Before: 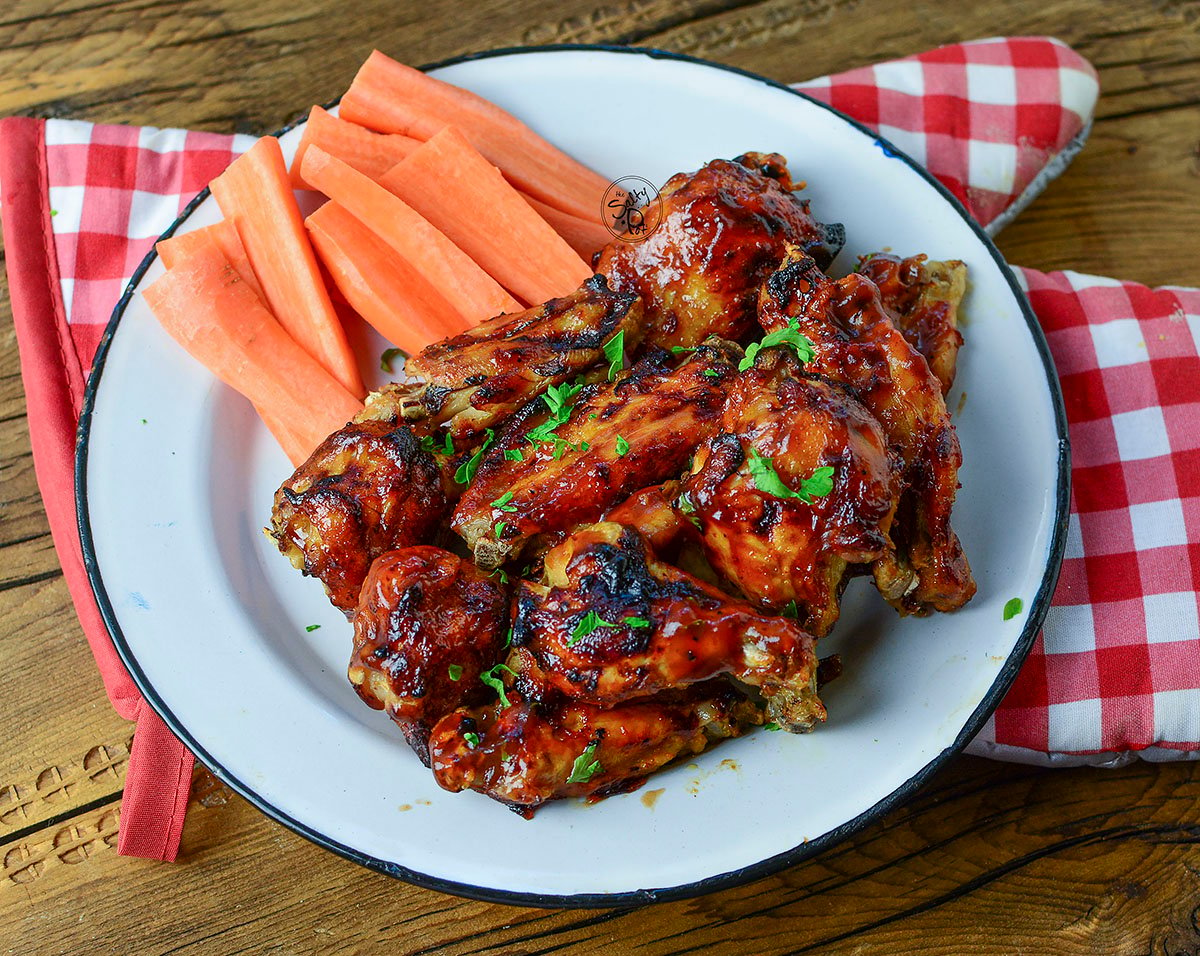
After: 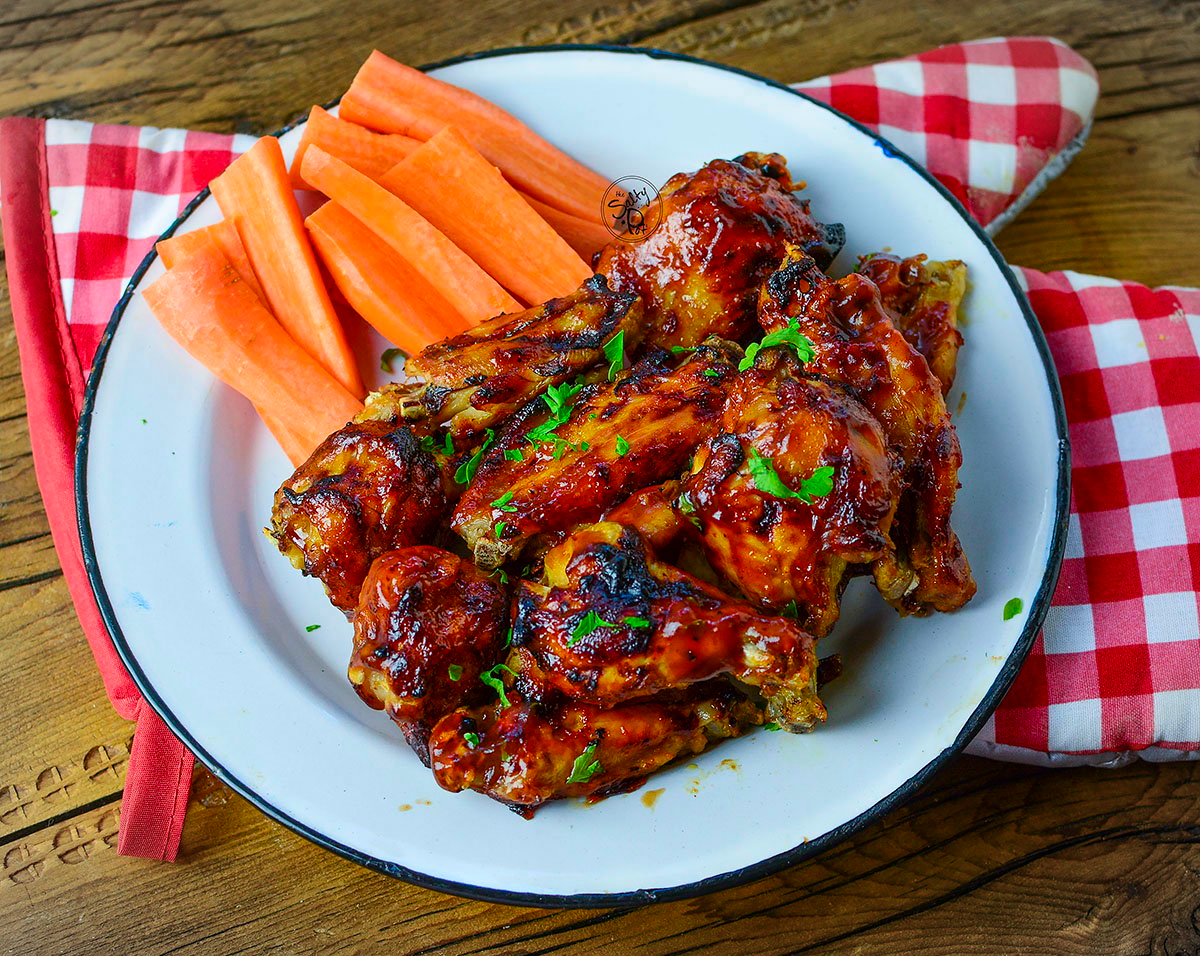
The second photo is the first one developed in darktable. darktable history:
color balance rgb: perceptual saturation grading › global saturation 25%, global vibrance 20%
vignetting: fall-off start 100%, brightness -0.282, width/height ratio 1.31
white balance: emerald 1
